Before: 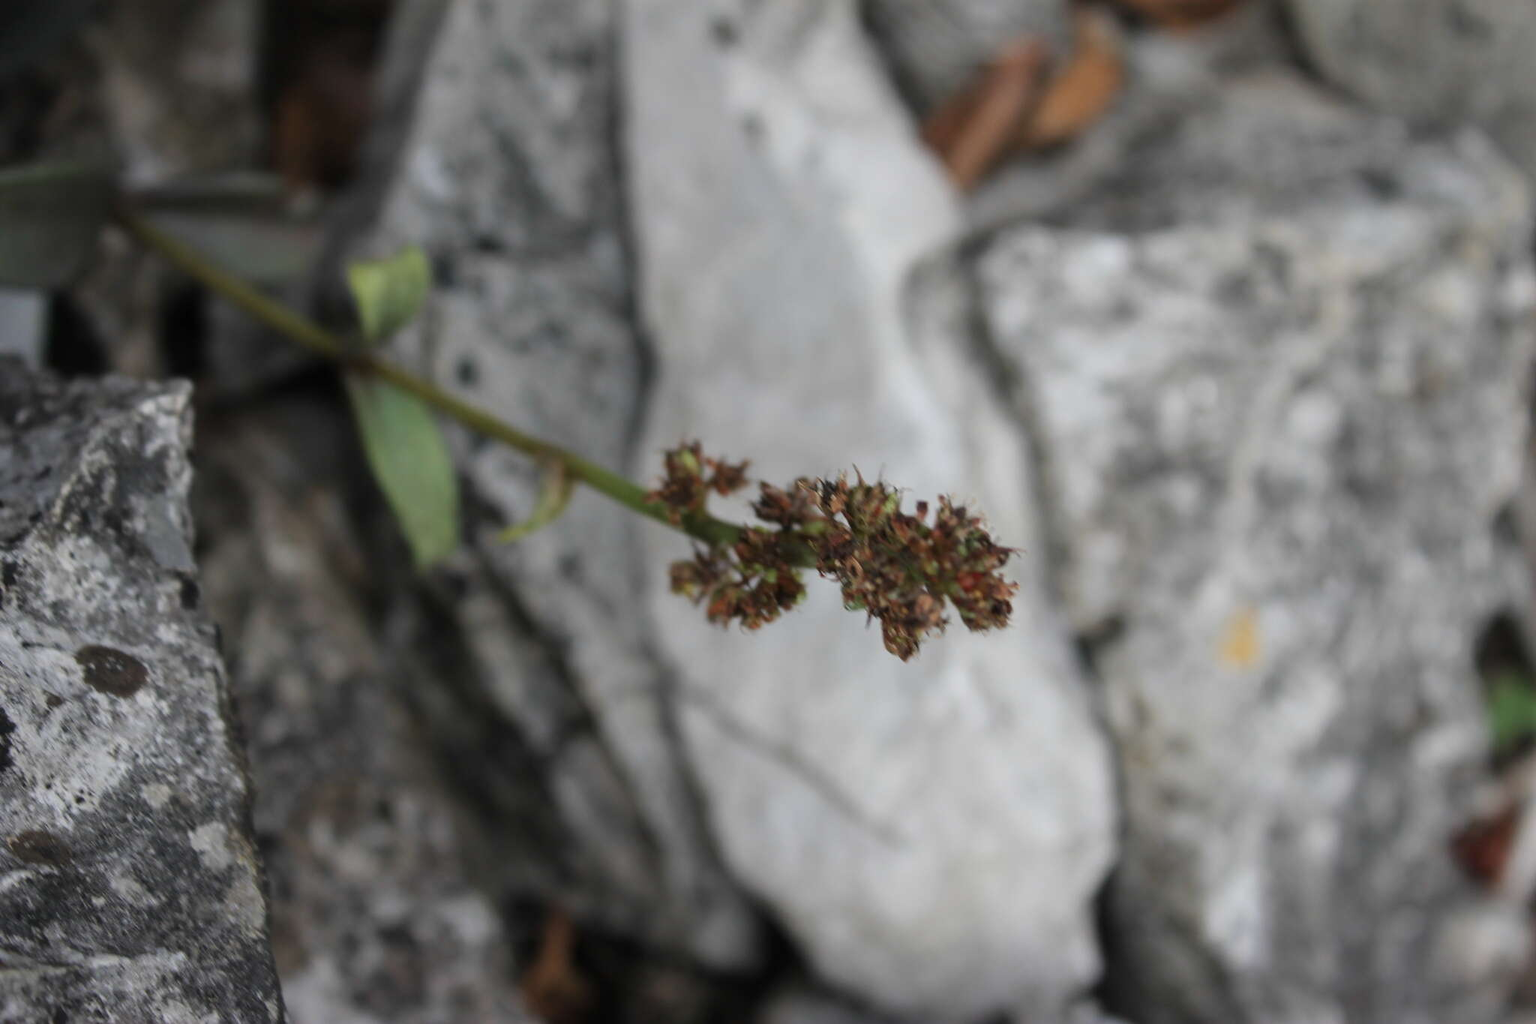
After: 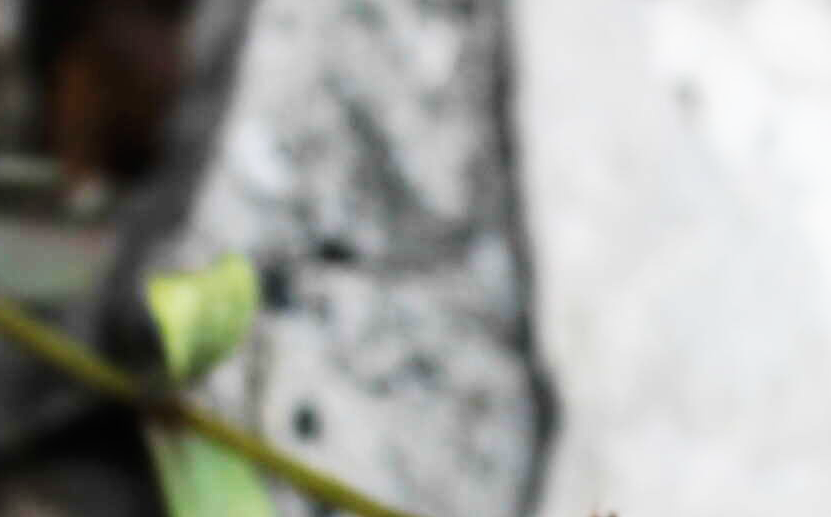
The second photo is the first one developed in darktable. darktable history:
crop: left 15.452%, top 5.459%, right 43.956%, bottom 56.62%
base curve: curves: ch0 [(0, 0) (0.007, 0.004) (0.027, 0.03) (0.046, 0.07) (0.207, 0.54) (0.442, 0.872) (0.673, 0.972) (1, 1)], preserve colors none
